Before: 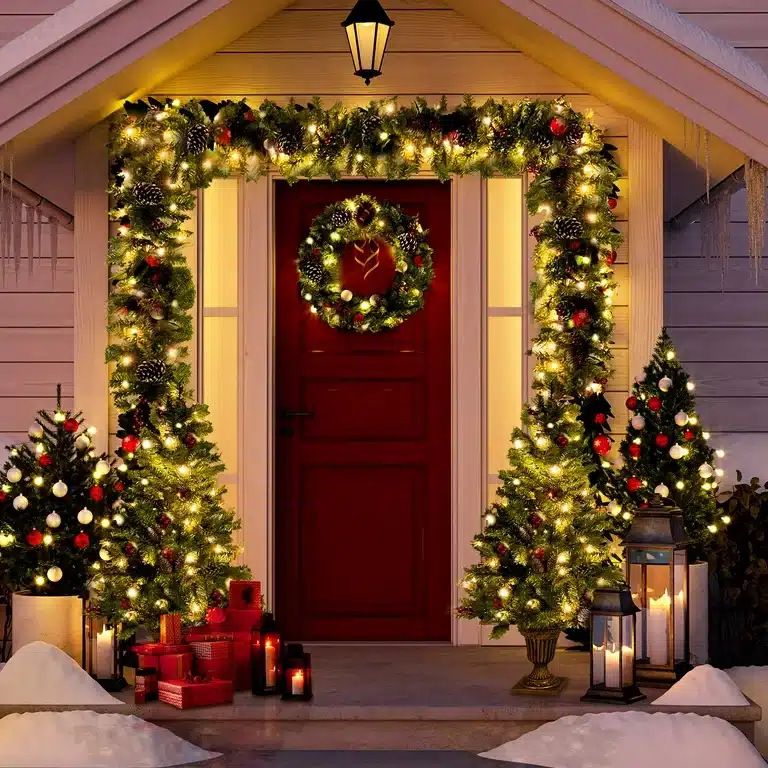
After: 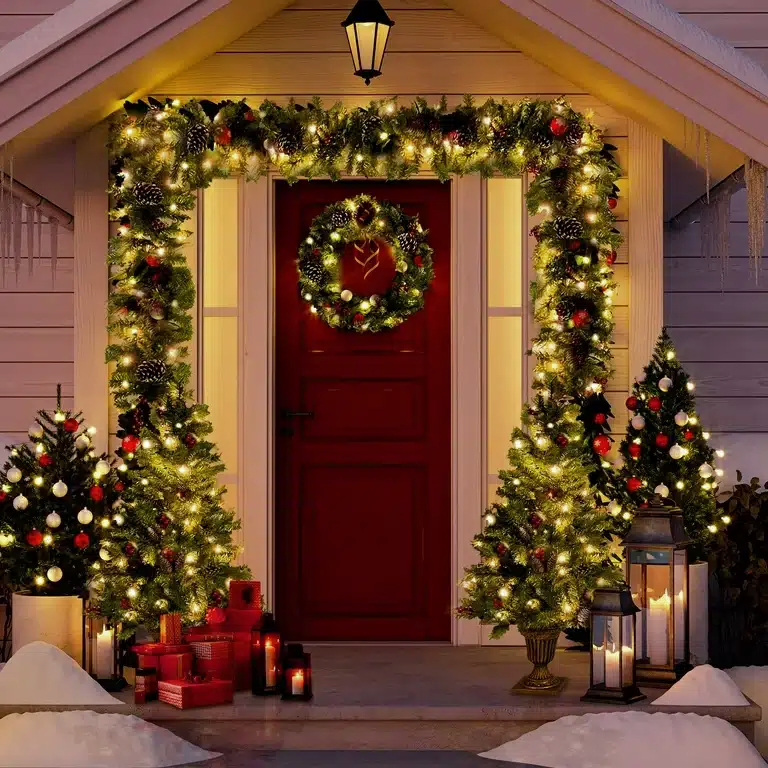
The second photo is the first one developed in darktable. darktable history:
tone curve: curves: ch0 [(0, 0) (0.568, 0.517) (0.8, 0.717) (1, 1)]
shadows and highlights: shadows 12, white point adjustment 1.2, soften with gaussian
